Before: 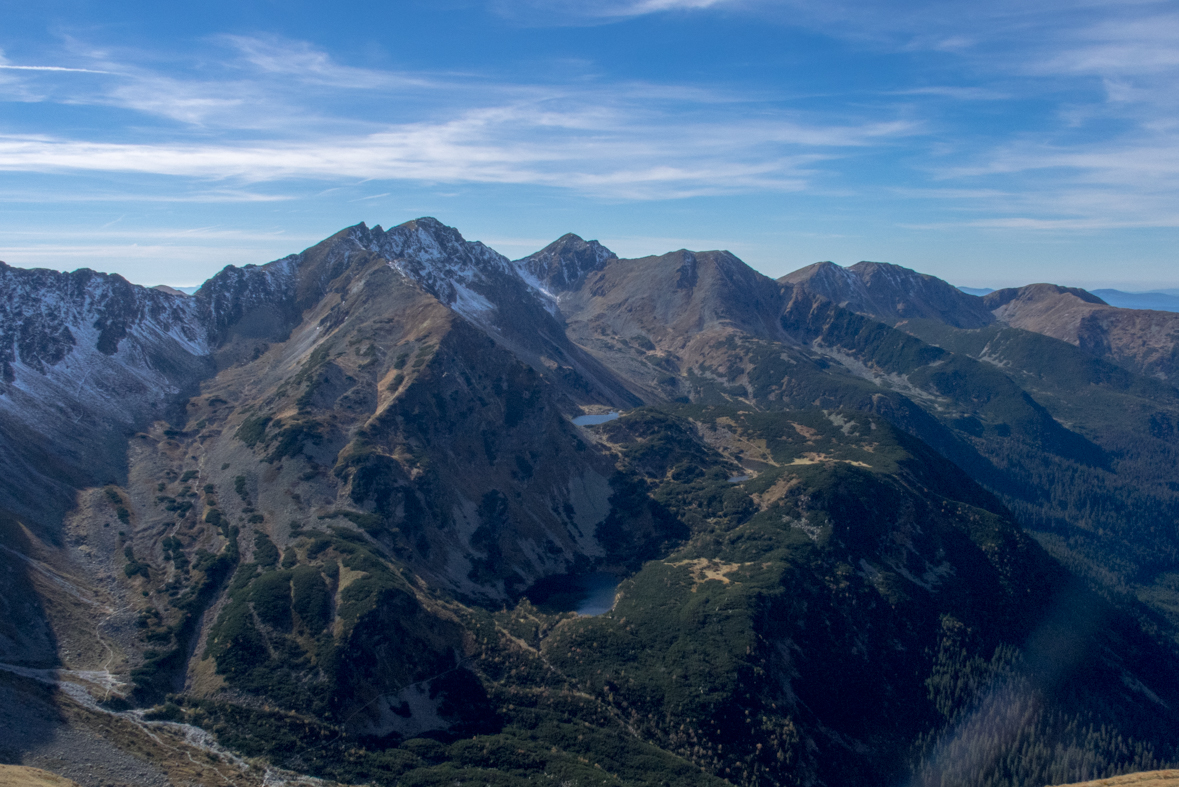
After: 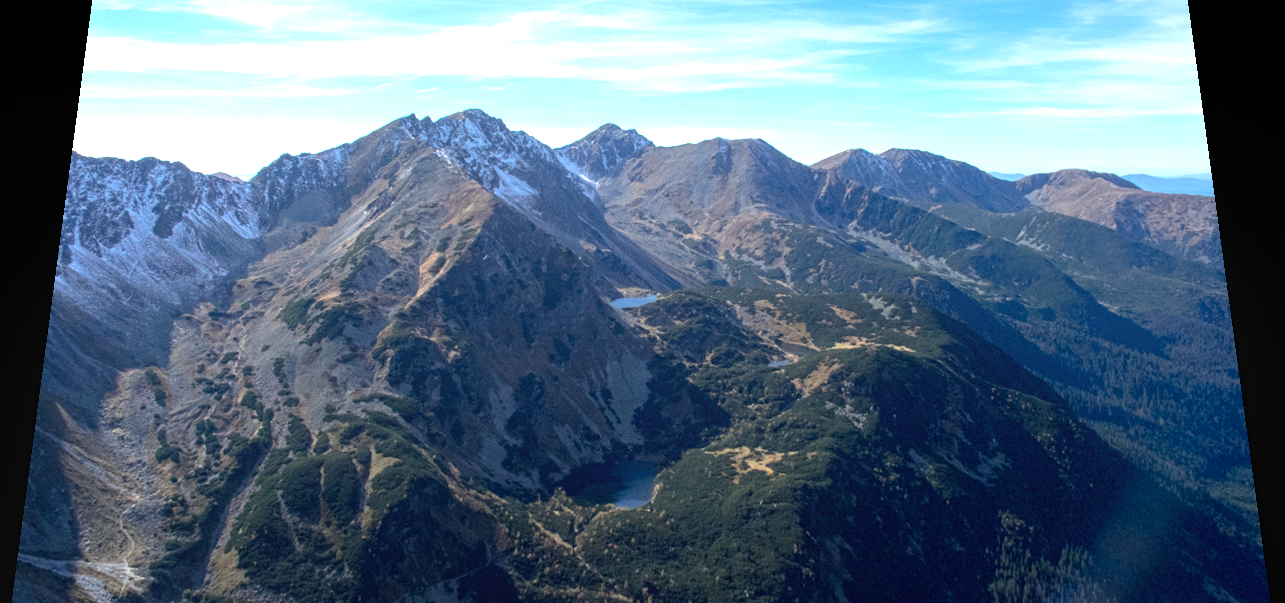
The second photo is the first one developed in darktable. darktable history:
crop: top 11.038%, bottom 13.962%
rotate and perspective: rotation 0.128°, lens shift (vertical) -0.181, lens shift (horizontal) -0.044, shear 0.001, automatic cropping off
exposure: black level correction 0, exposure 1 EV, compensate highlight preservation false
tone equalizer: -8 EV -0.417 EV, -7 EV -0.389 EV, -6 EV -0.333 EV, -5 EV -0.222 EV, -3 EV 0.222 EV, -2 EV 0.333 EV, -1 EV 0.389 EV, +0 EV 0.417 EV, edges refinement/feathering 500, mask exposure compensation -1.57 EV, preserve details no
contrast equalizer: y [[0.439, 0.44, 0.442, 0.457, 0.493, 0.498], [0.5 ×6], [0.5 ×6], [0 ×6], [0 ×6]]
